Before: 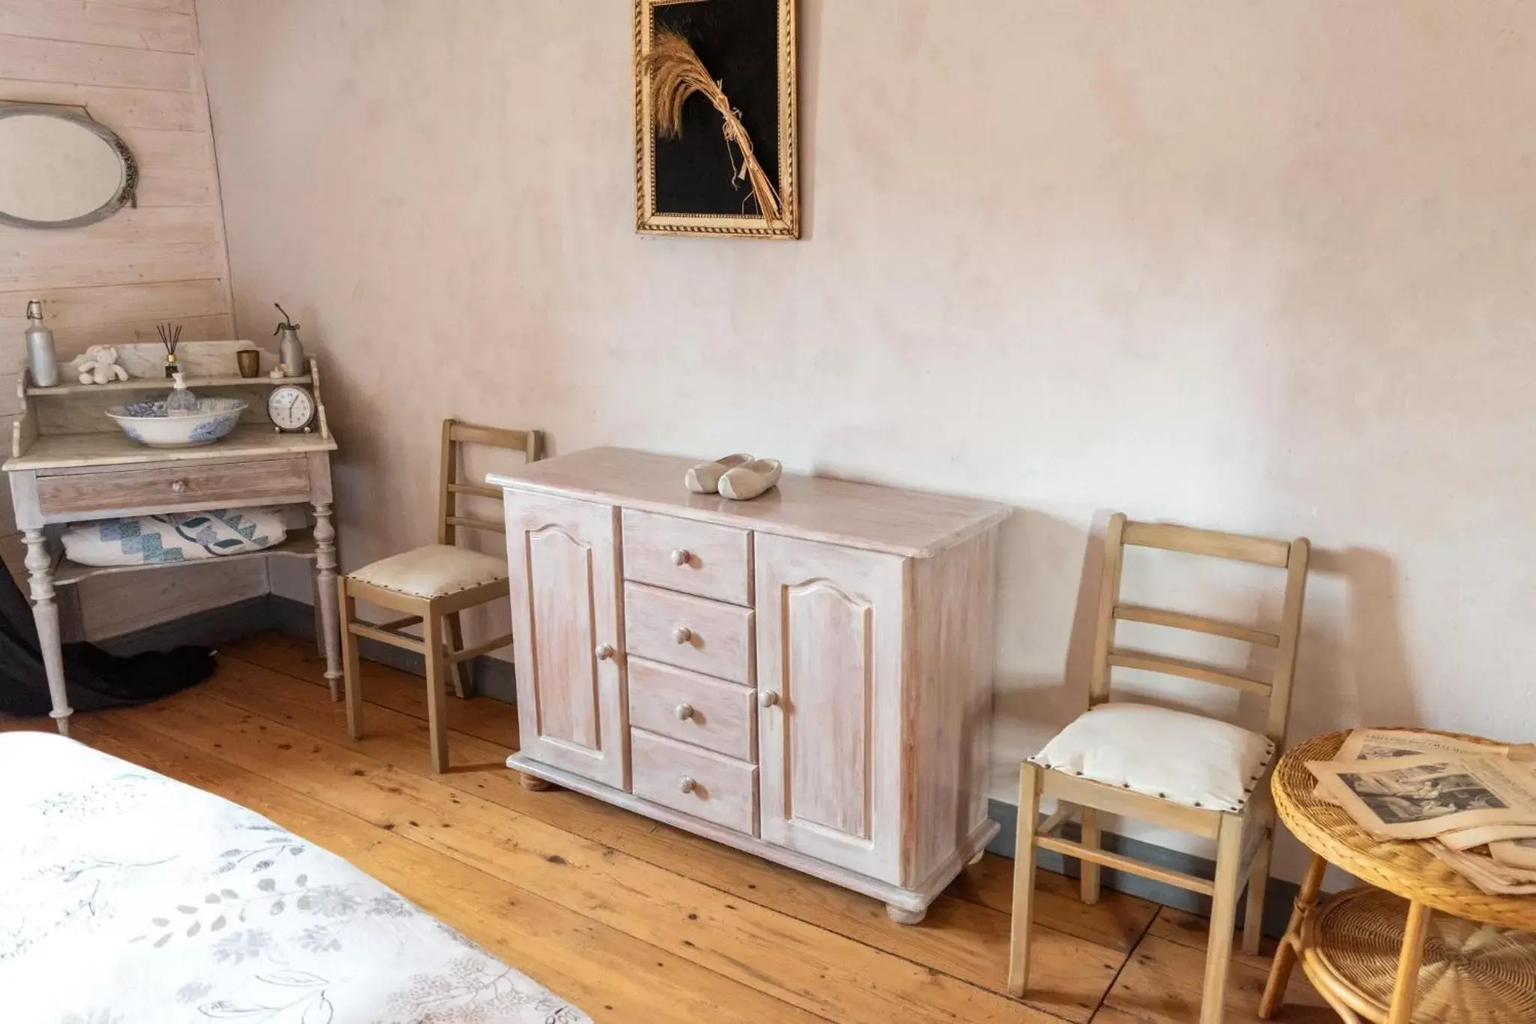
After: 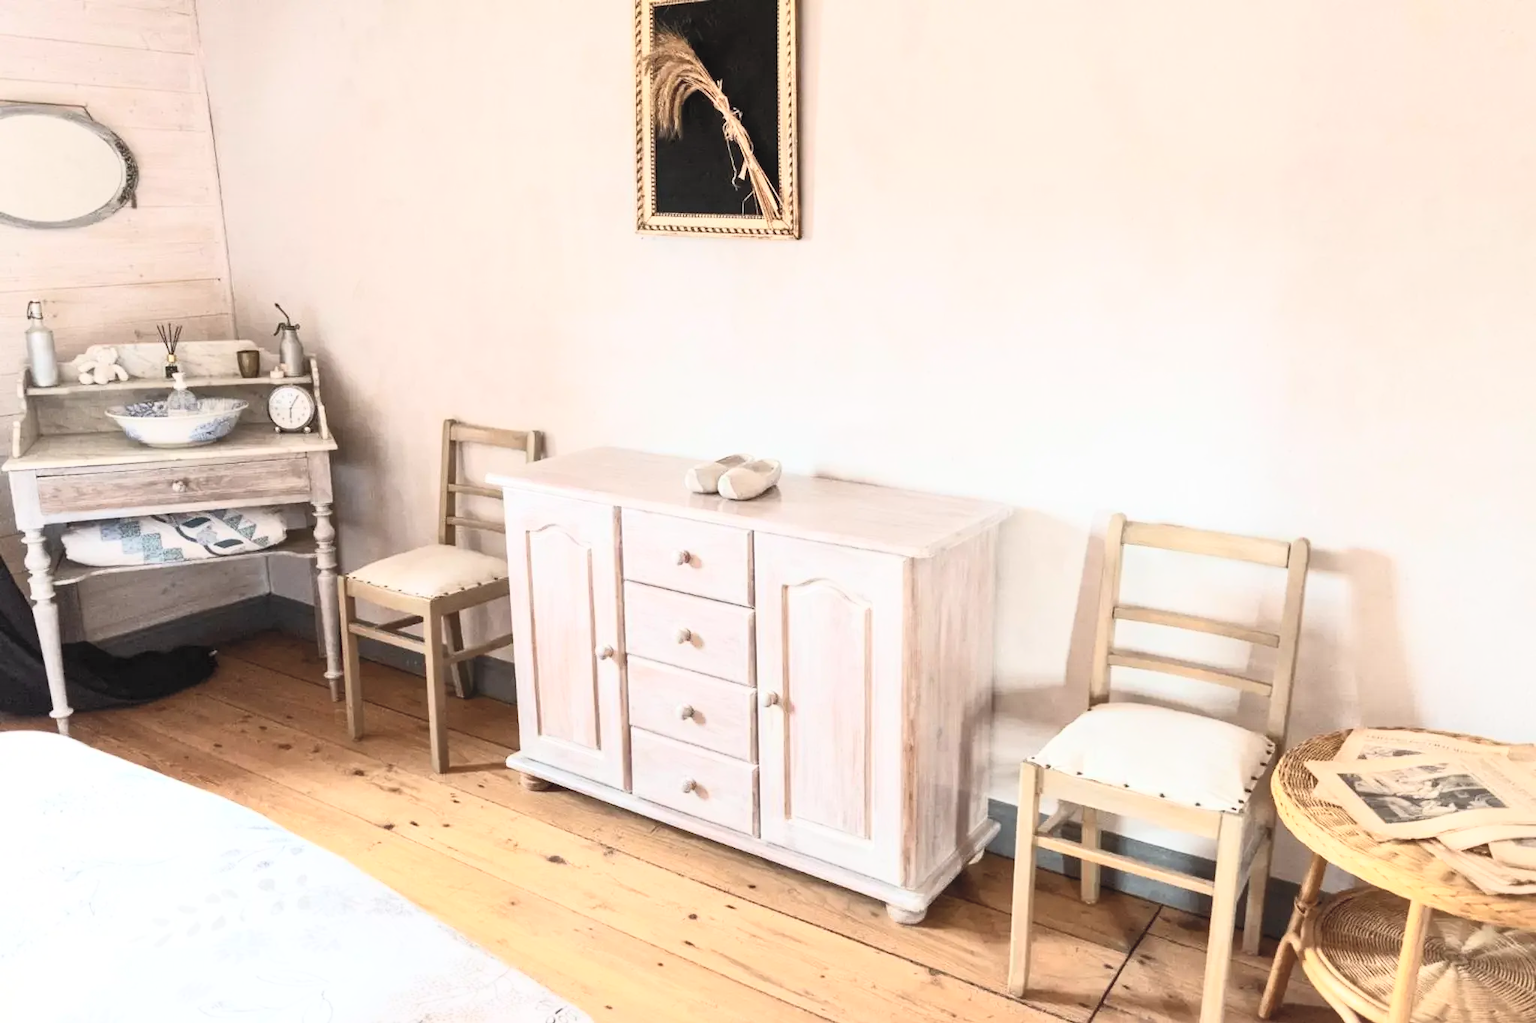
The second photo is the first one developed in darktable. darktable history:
contrast brightness saturation: contrast 0.43, brightness 0.56, saturation -0.19
white balance: red 1, blue 1
